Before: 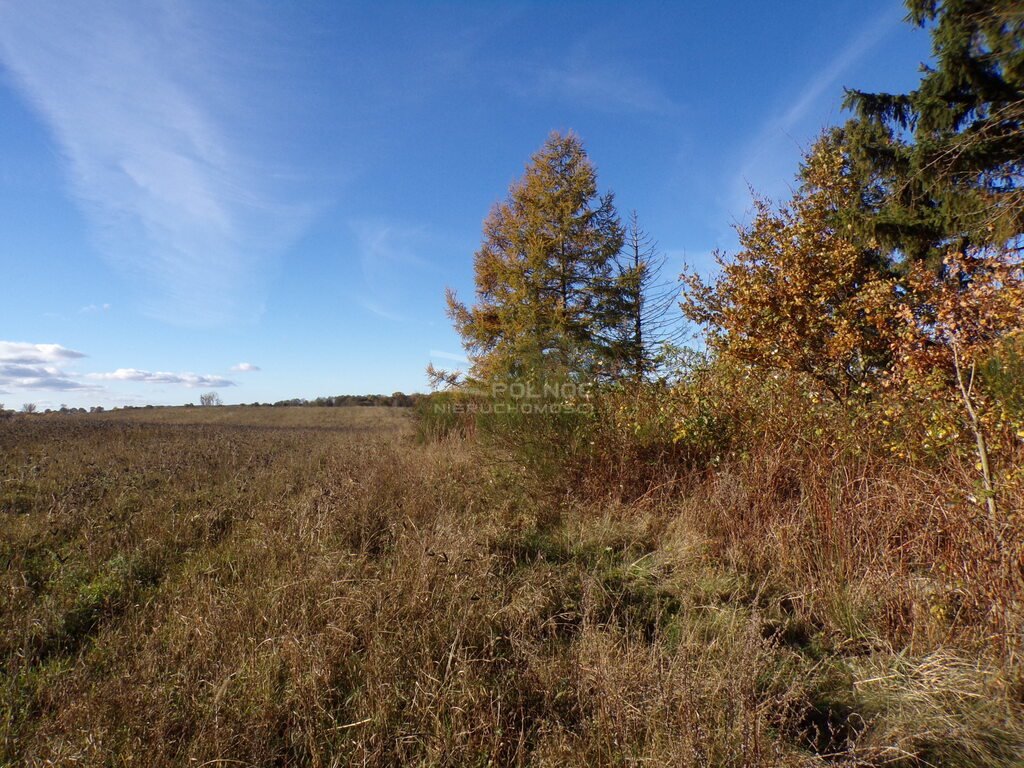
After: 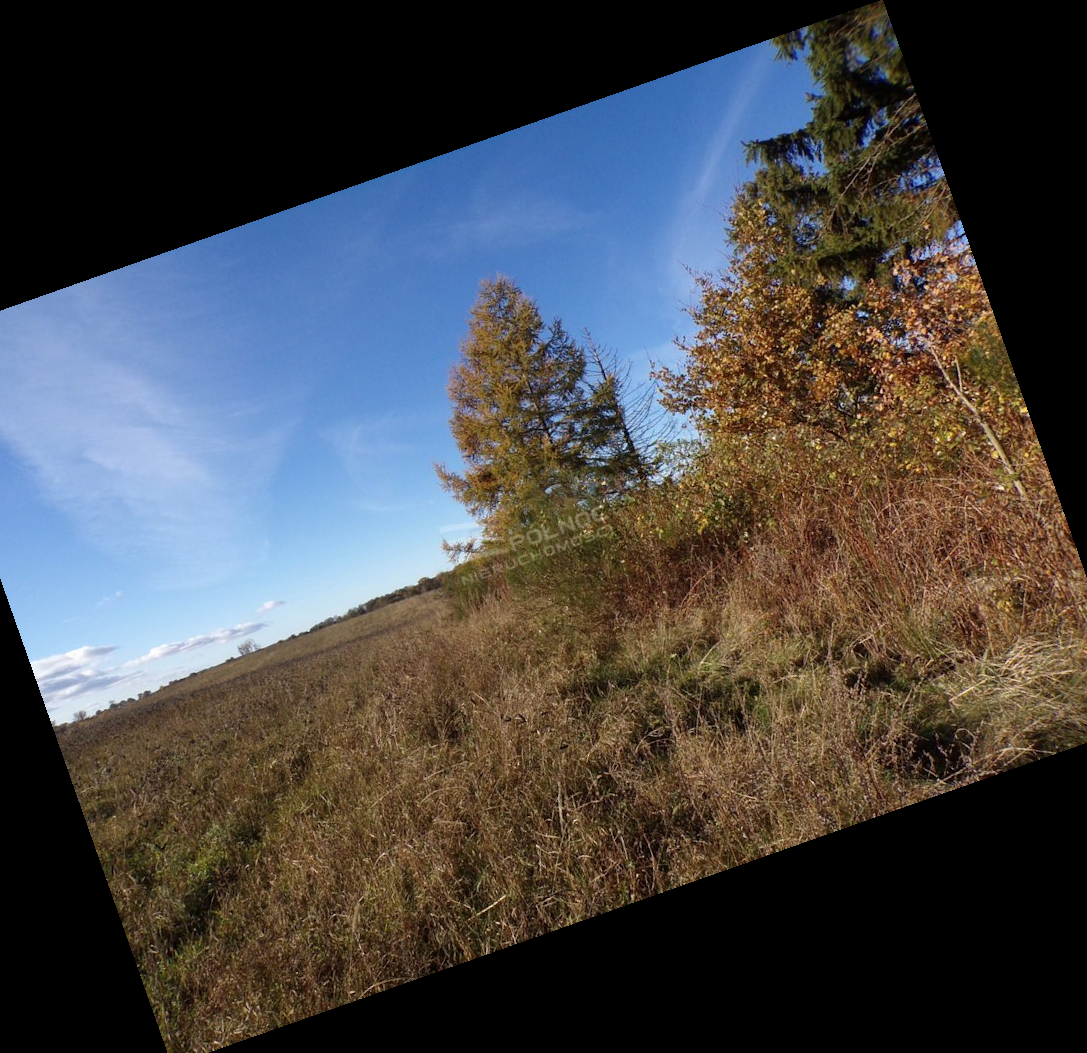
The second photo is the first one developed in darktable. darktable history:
crop and rotate: angle 19.43°, left 6.812%, right 4.125%, bottom 1.087%
contrast brightness saturation: saturation -0.05
